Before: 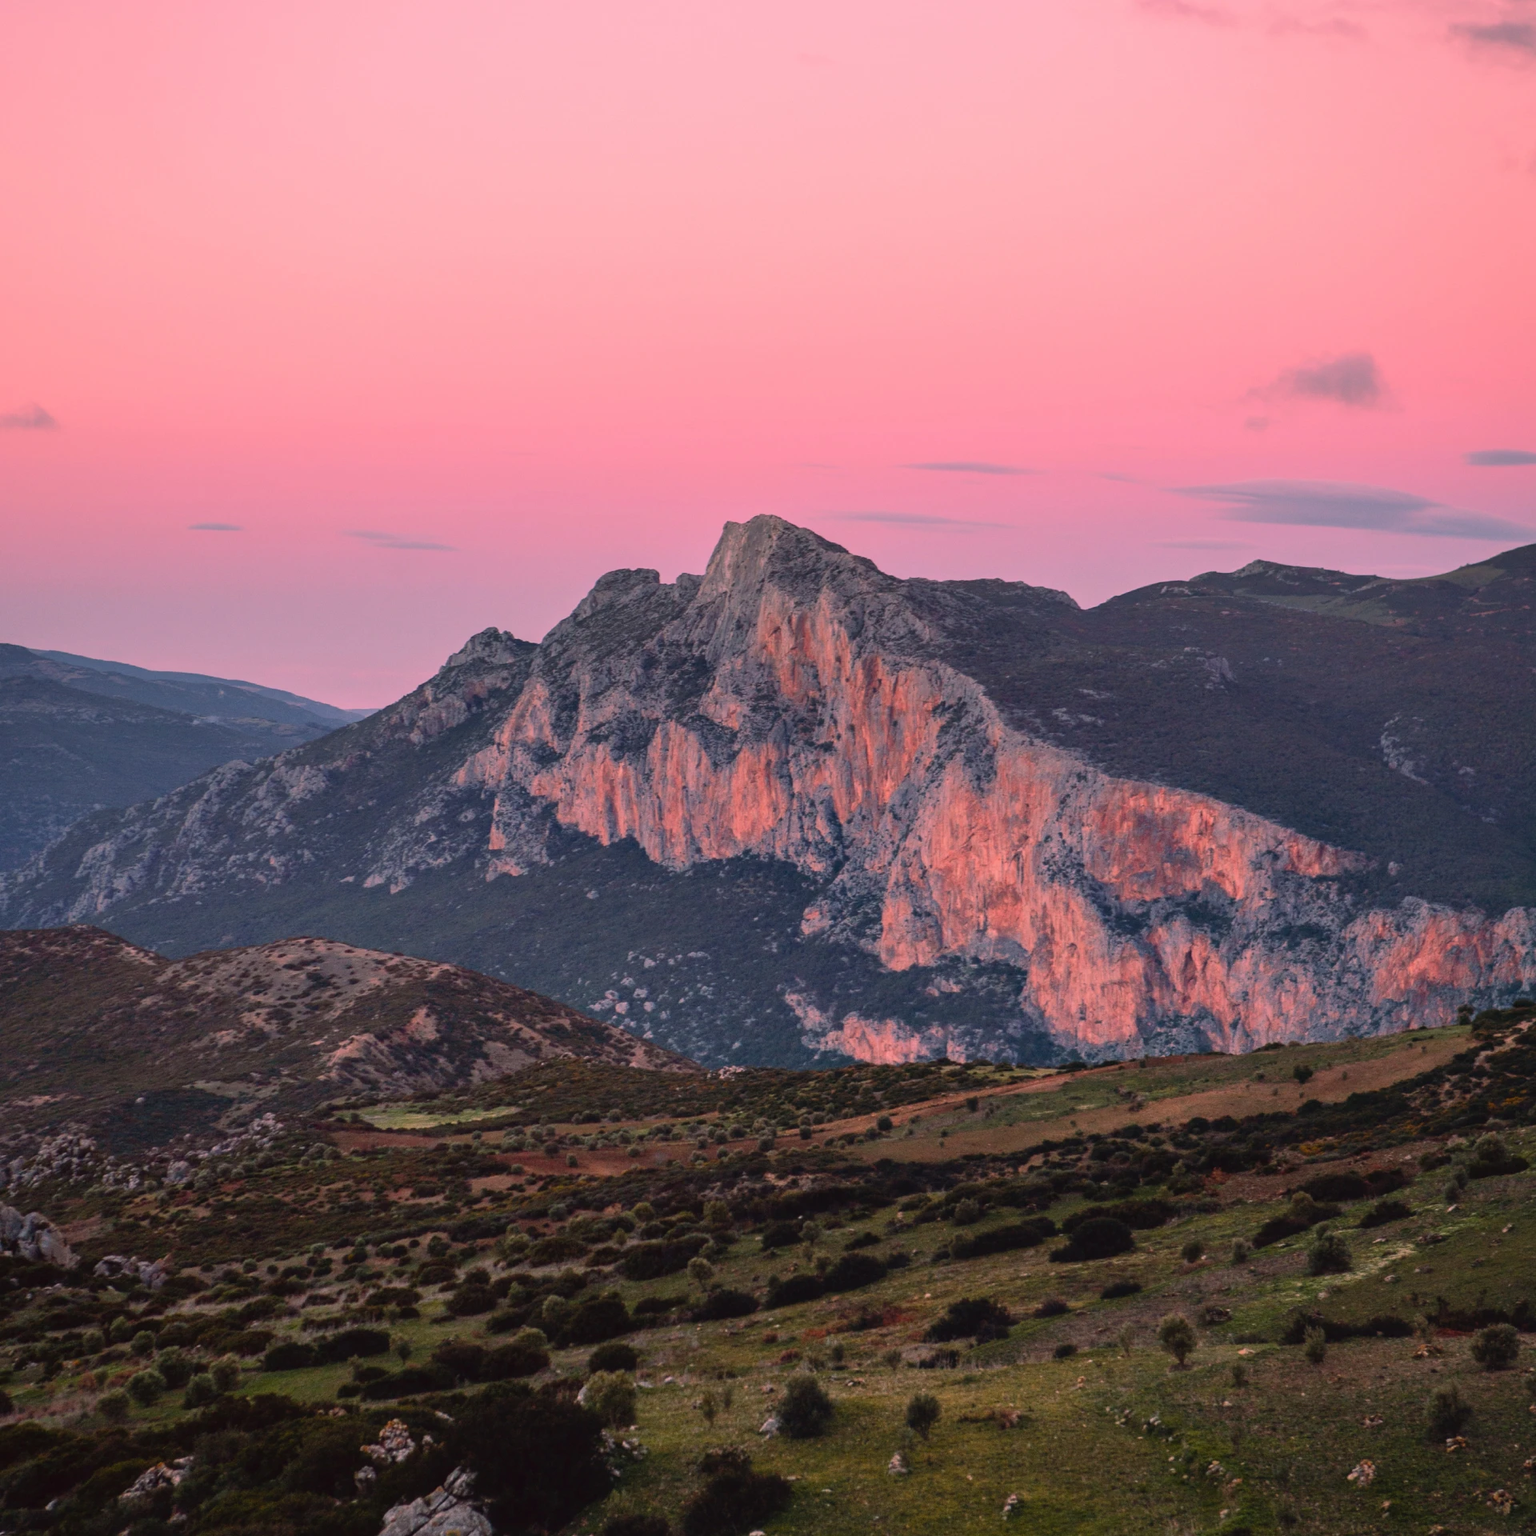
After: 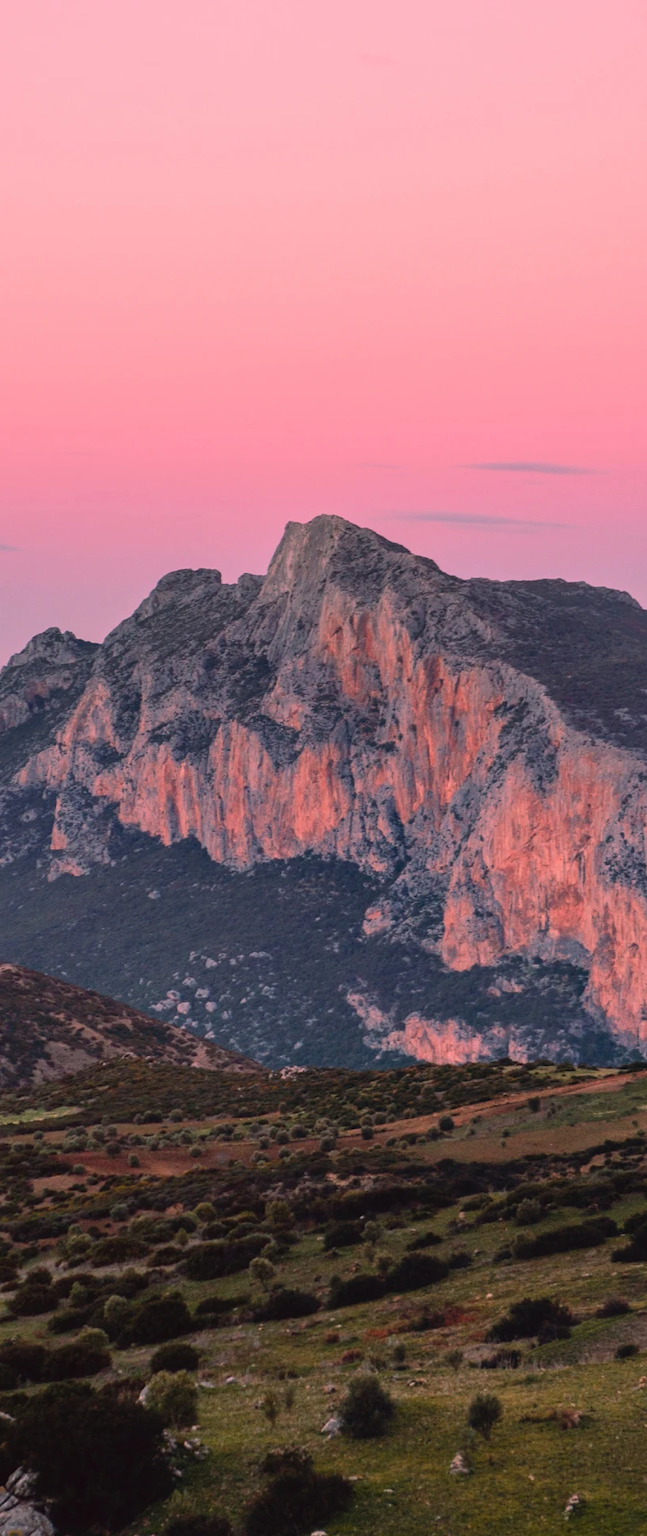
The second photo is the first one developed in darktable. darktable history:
rotate and perspective: automatic cropping original format, crop left 0, crop top 0
crop: left 28.583%, right 29.231%
